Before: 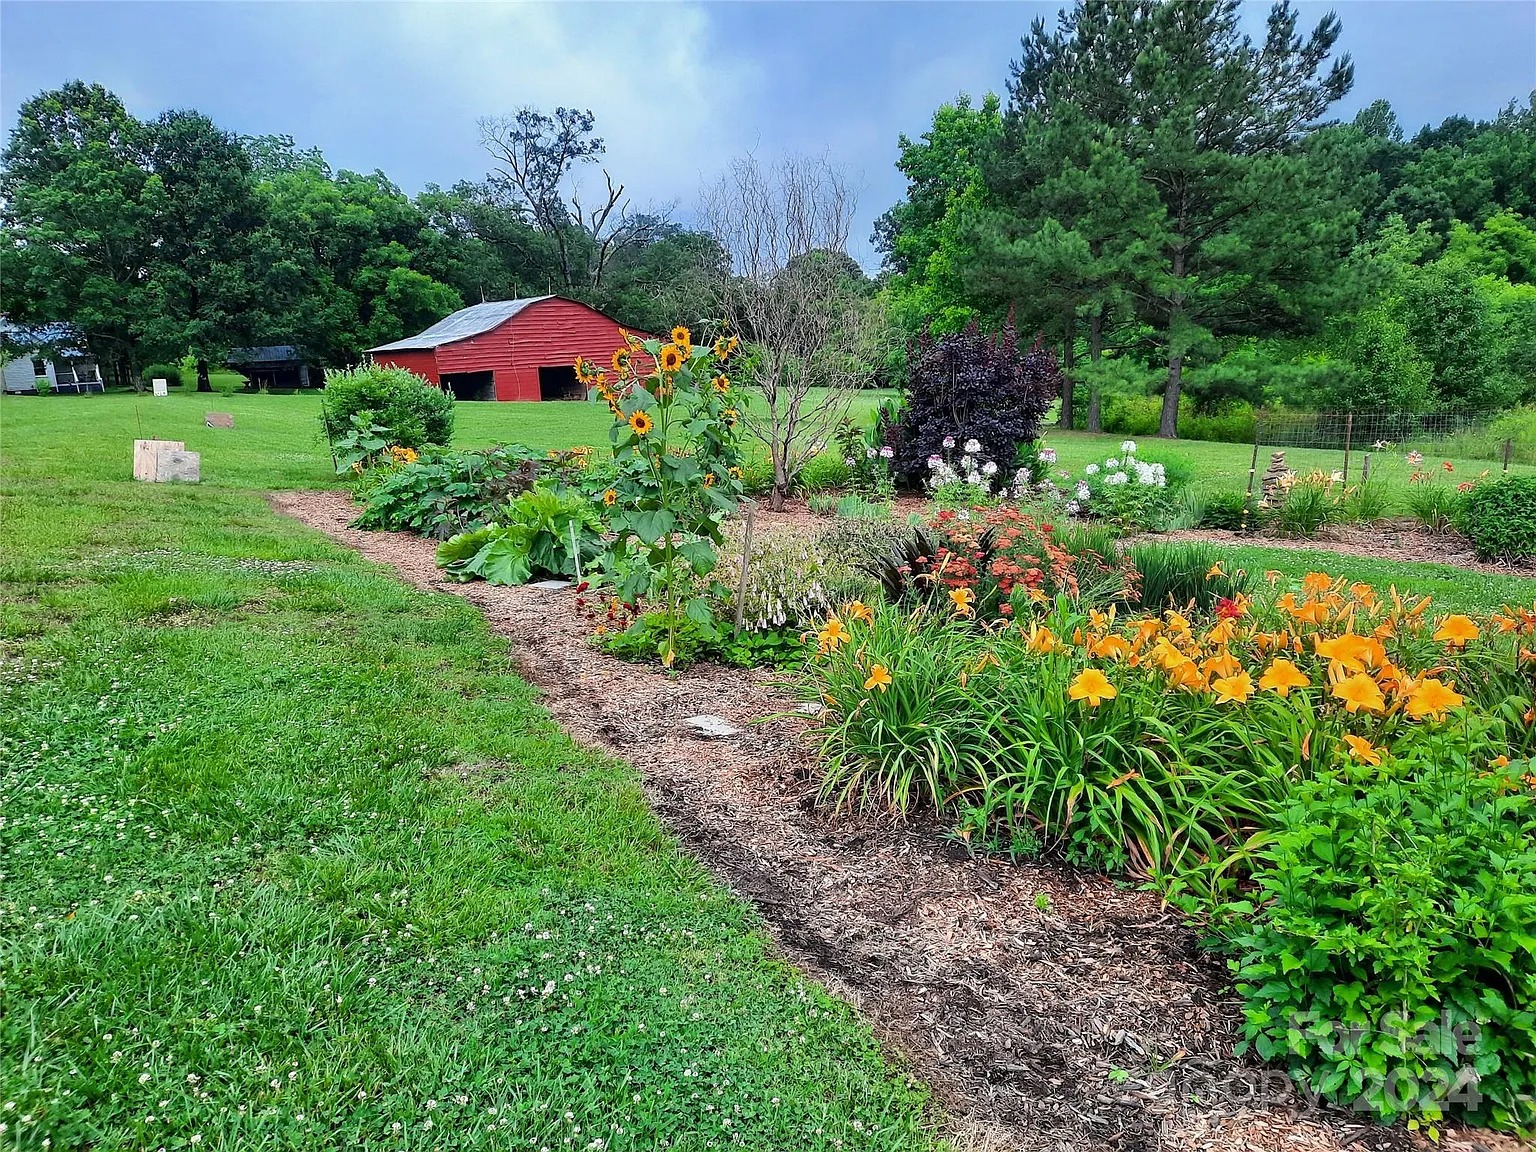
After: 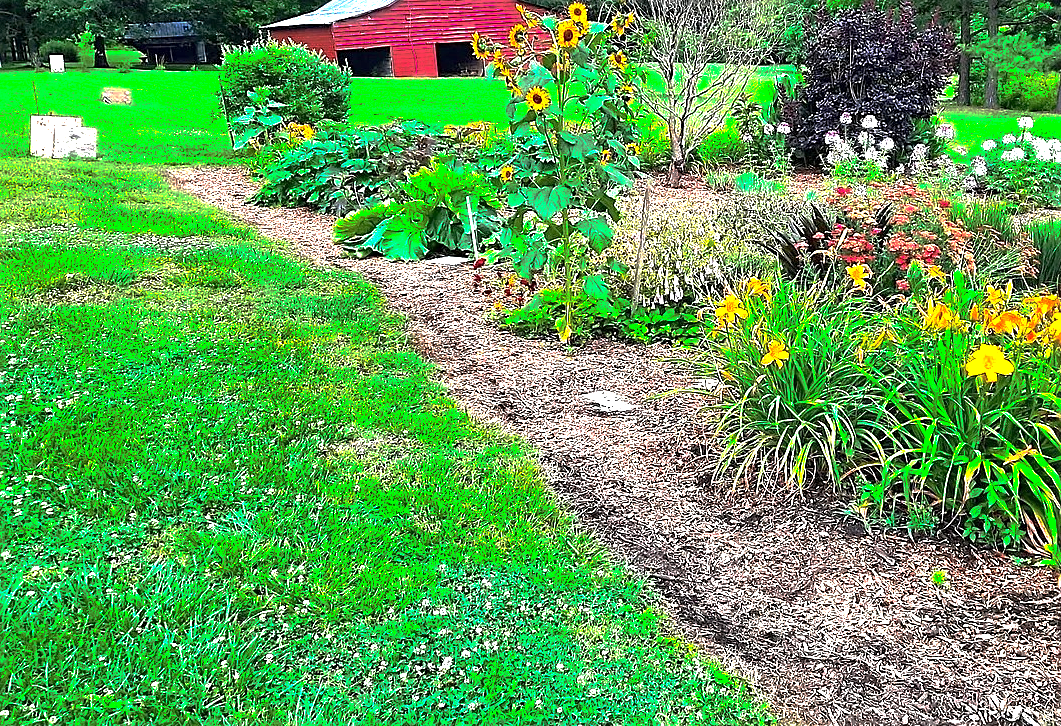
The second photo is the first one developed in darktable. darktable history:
sharpen: on, module defaults
crop: left 6.716%, top 28.16%, right 24.199%, bottom 8.8%
exposure: black level correction 0, exposure 1.446 EV, compensate exposure bias true, compensate highlight preservation false
base curve: curves: ch0 [(0, 0) (0.841, 0.609) (1, 1)], preserve colors none
